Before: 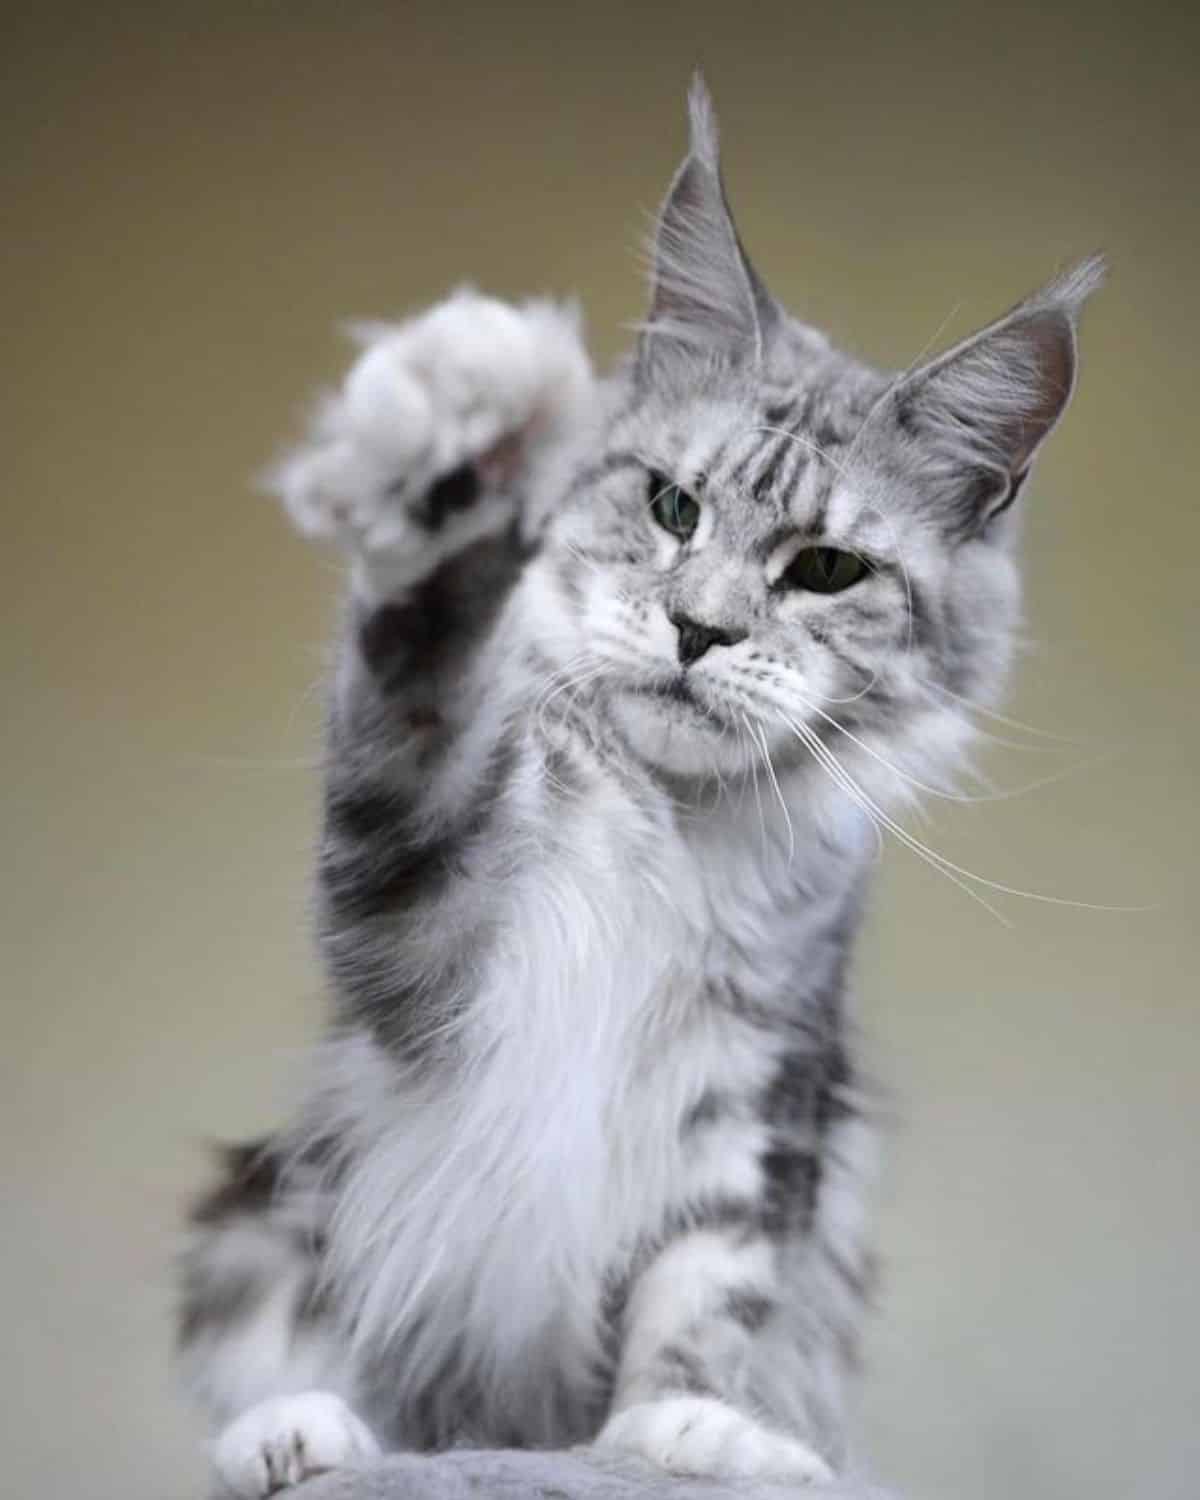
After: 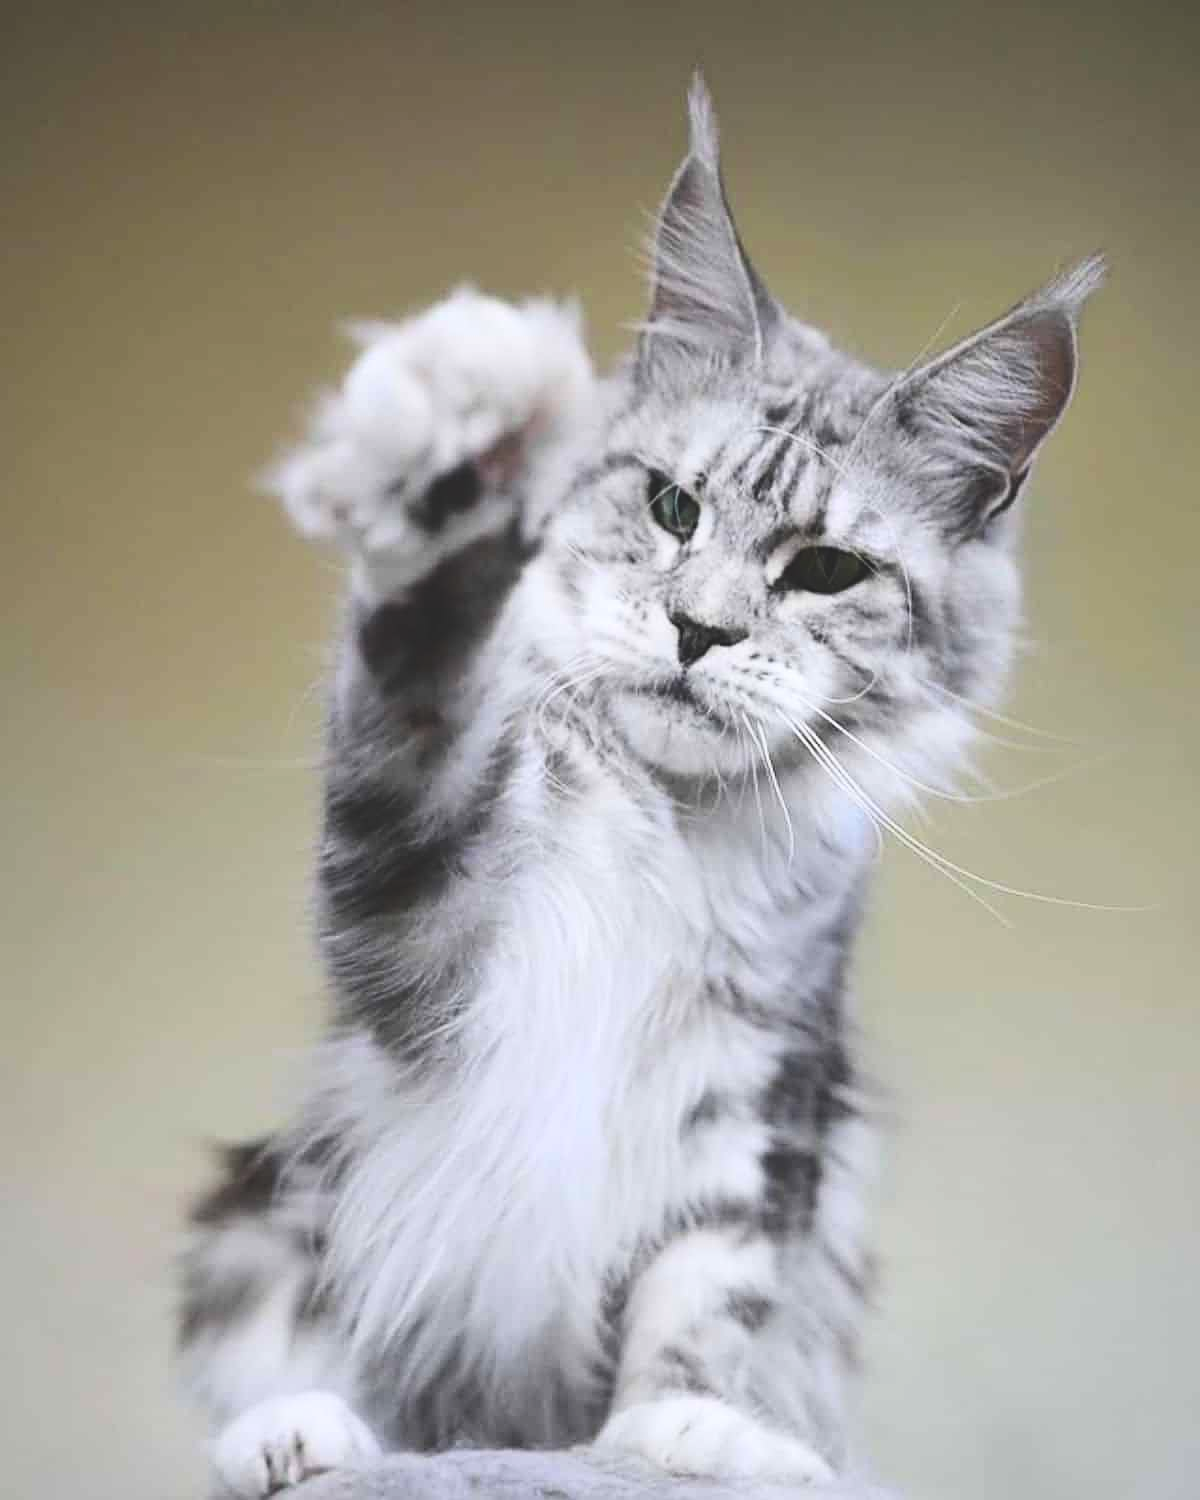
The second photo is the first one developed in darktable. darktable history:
exposure: black level correction -0.025, exposure -0.119 EV, compensate exposure bias true, compensate highlight preservation false
contrast brightness saturation: contrast 0.234, brightness 0.109, saturation 0.291
sharpen: on, module defaults
